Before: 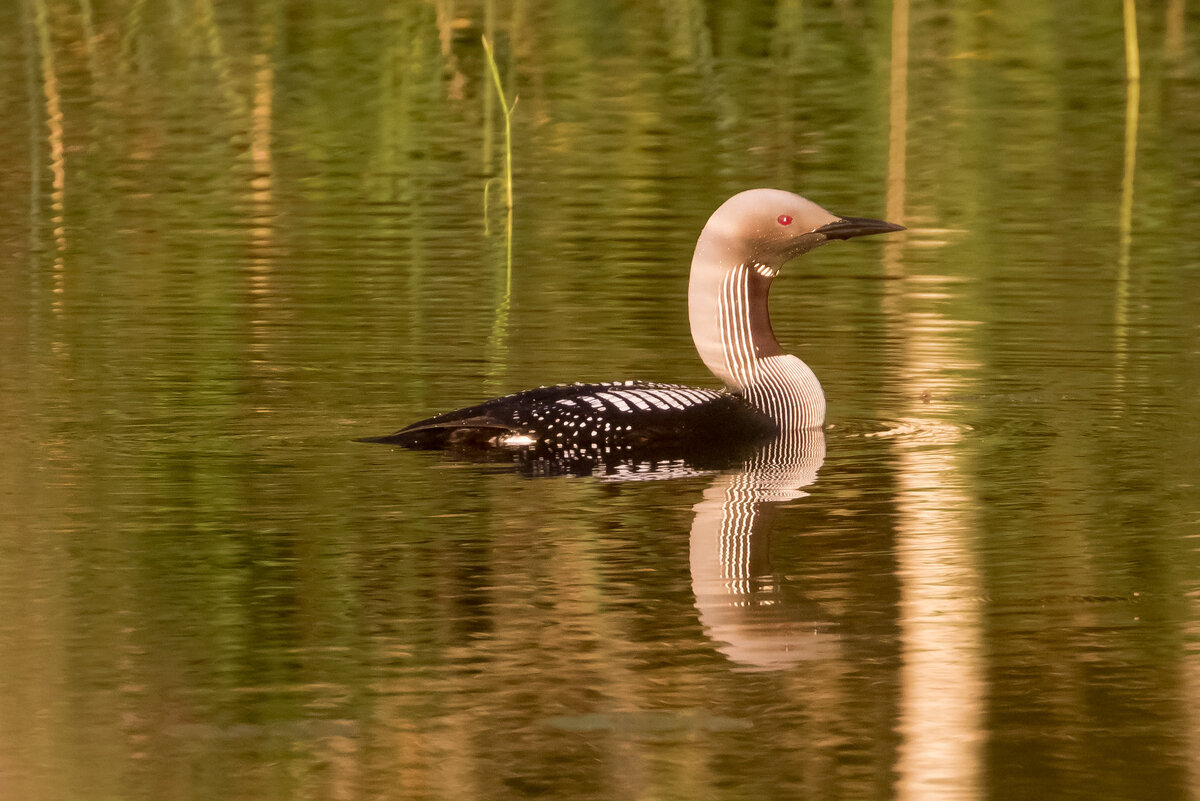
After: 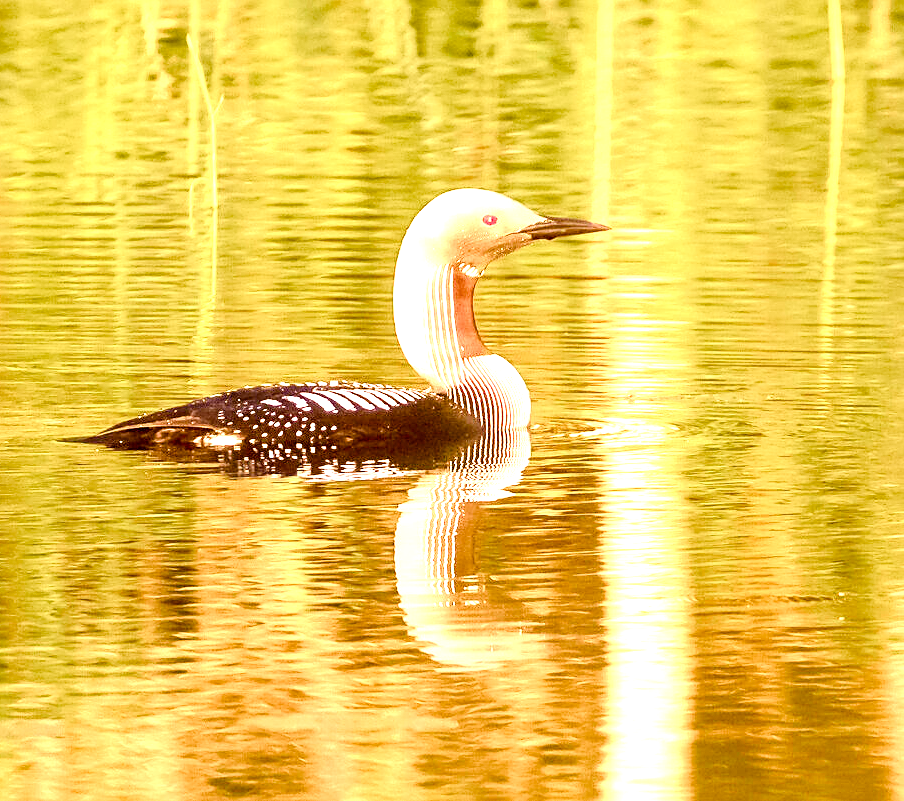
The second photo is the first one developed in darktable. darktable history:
crop and rotate: left 24.6%
color balance rgb: perceptual saturation grading › global saturation 20%, perceptual saturation grading › highlights -50%, perceptual saturation grading › shadows 30%, perceptual brilliance grading › global brilliance 10%, perceptual brilliance grading › shadows 15%
sharpen: on, module defaults
exposure: exposure 2 EV, compensate highlight preservation false
tone curve: curves: ch0 [(0, 0.008) (0.107, 0.083) (0.283, 0.287) (0.461, 0.498) (0.64, 0.691) (0.822, 0.869) (0.998, 0.978)]; ch1 [(0, 0) (0.323, 0.339) (0.438, 0.422) (0.473, 0.487) (0.502, 0.502) (0.527, 0.53) (0.561, 0.583) (0.608, 0.629) (0.669, 0.704) (0.859, 0.899) (1, 1)]; ch2 [(0, 0) (0.33, 0.347) (0.421, 0.456) (0.473, 0.498) (0.502, 0.504) (0.522, 0.524) (0.549, 0.567) (0.585, 0.627) (0.676, 0.724) (1, 1)], color space Lab, independent channels, preserve colors none
